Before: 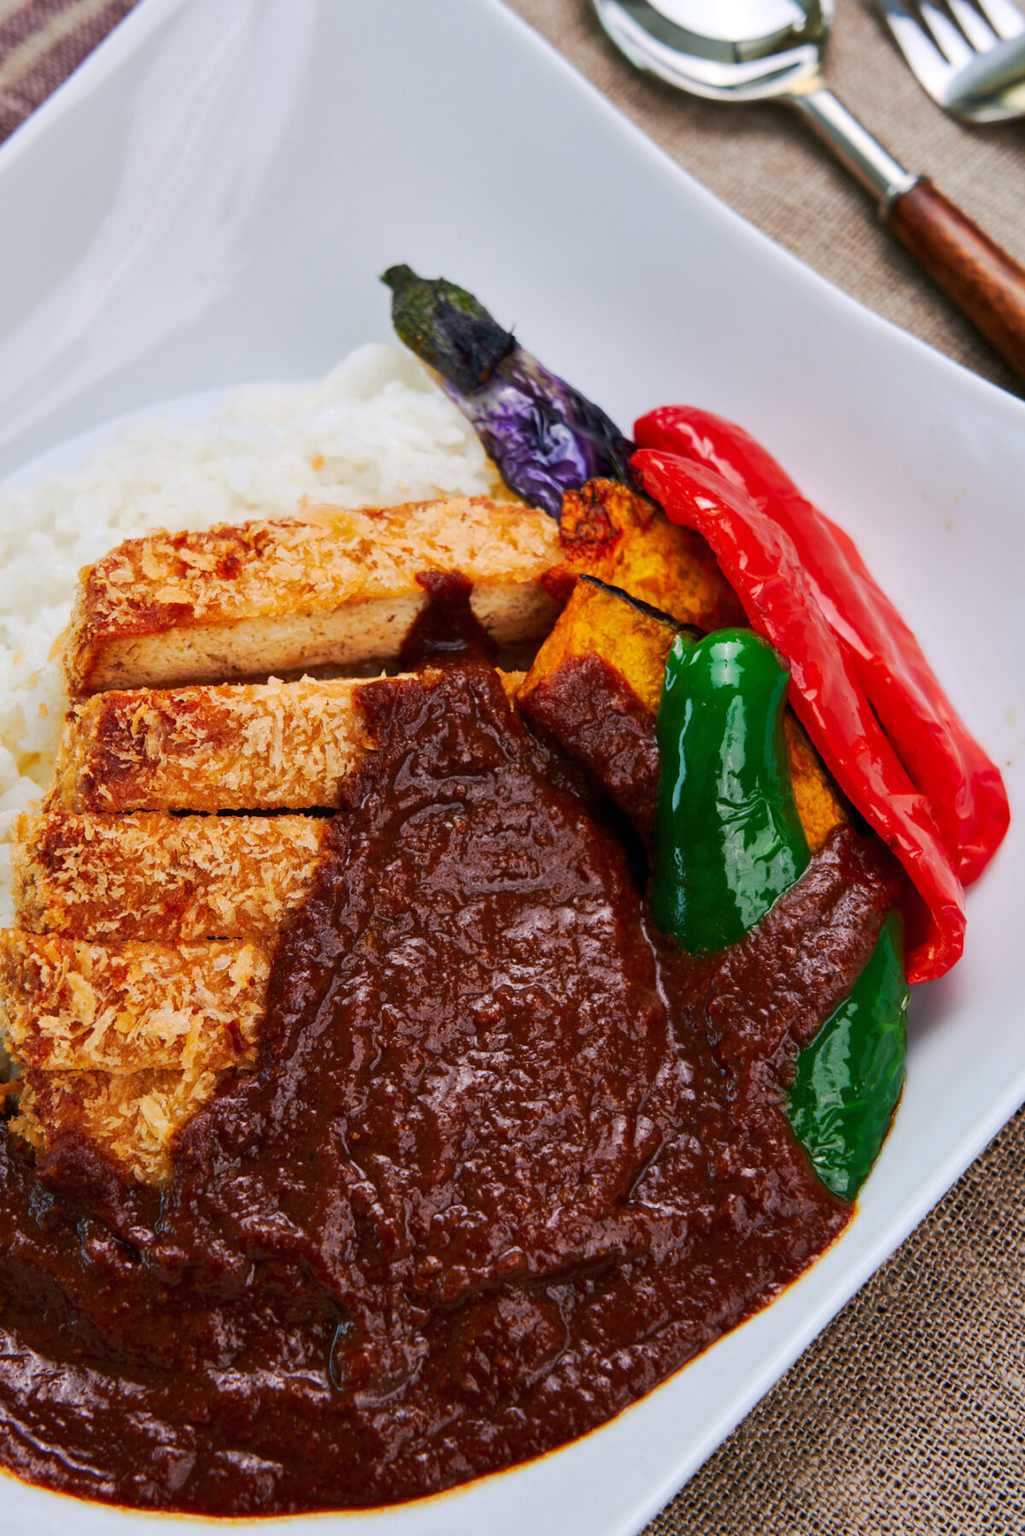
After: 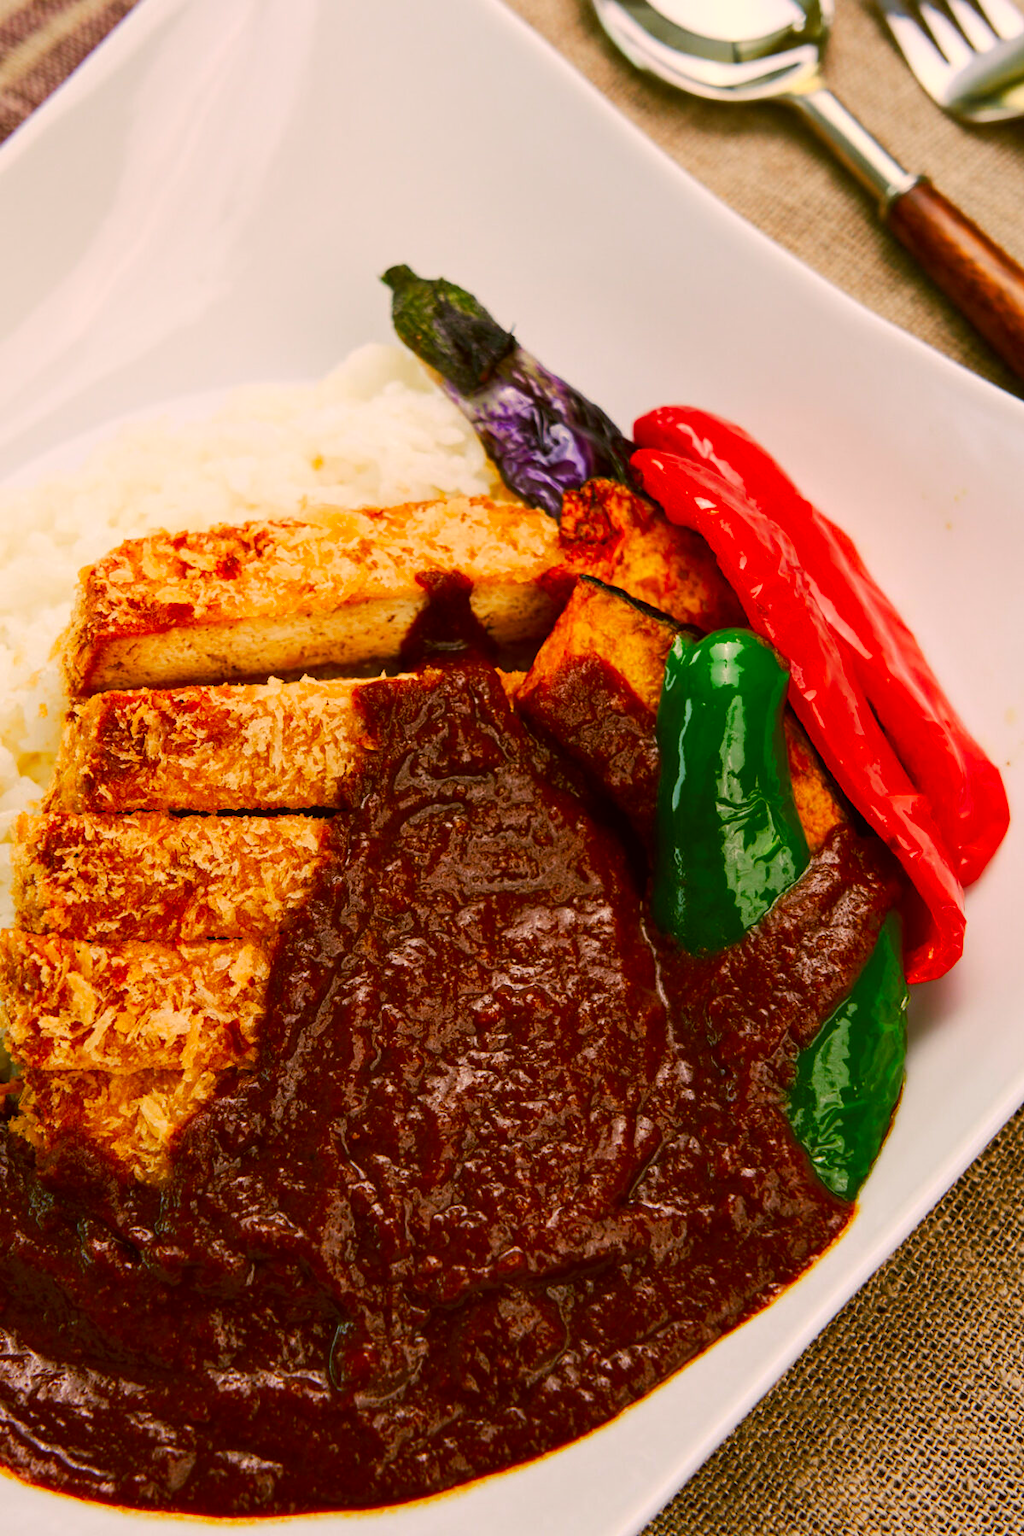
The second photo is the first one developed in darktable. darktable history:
contrast brightness saturation: contrast 0.083, saturation 0.199
color correction: highlights a* 8.23, highlights b* 14.93, shadows a* -0.628, shadows b* 25.78
shadows and highlights: shadows -22.98, highlights 44.41, soften with gaussian
